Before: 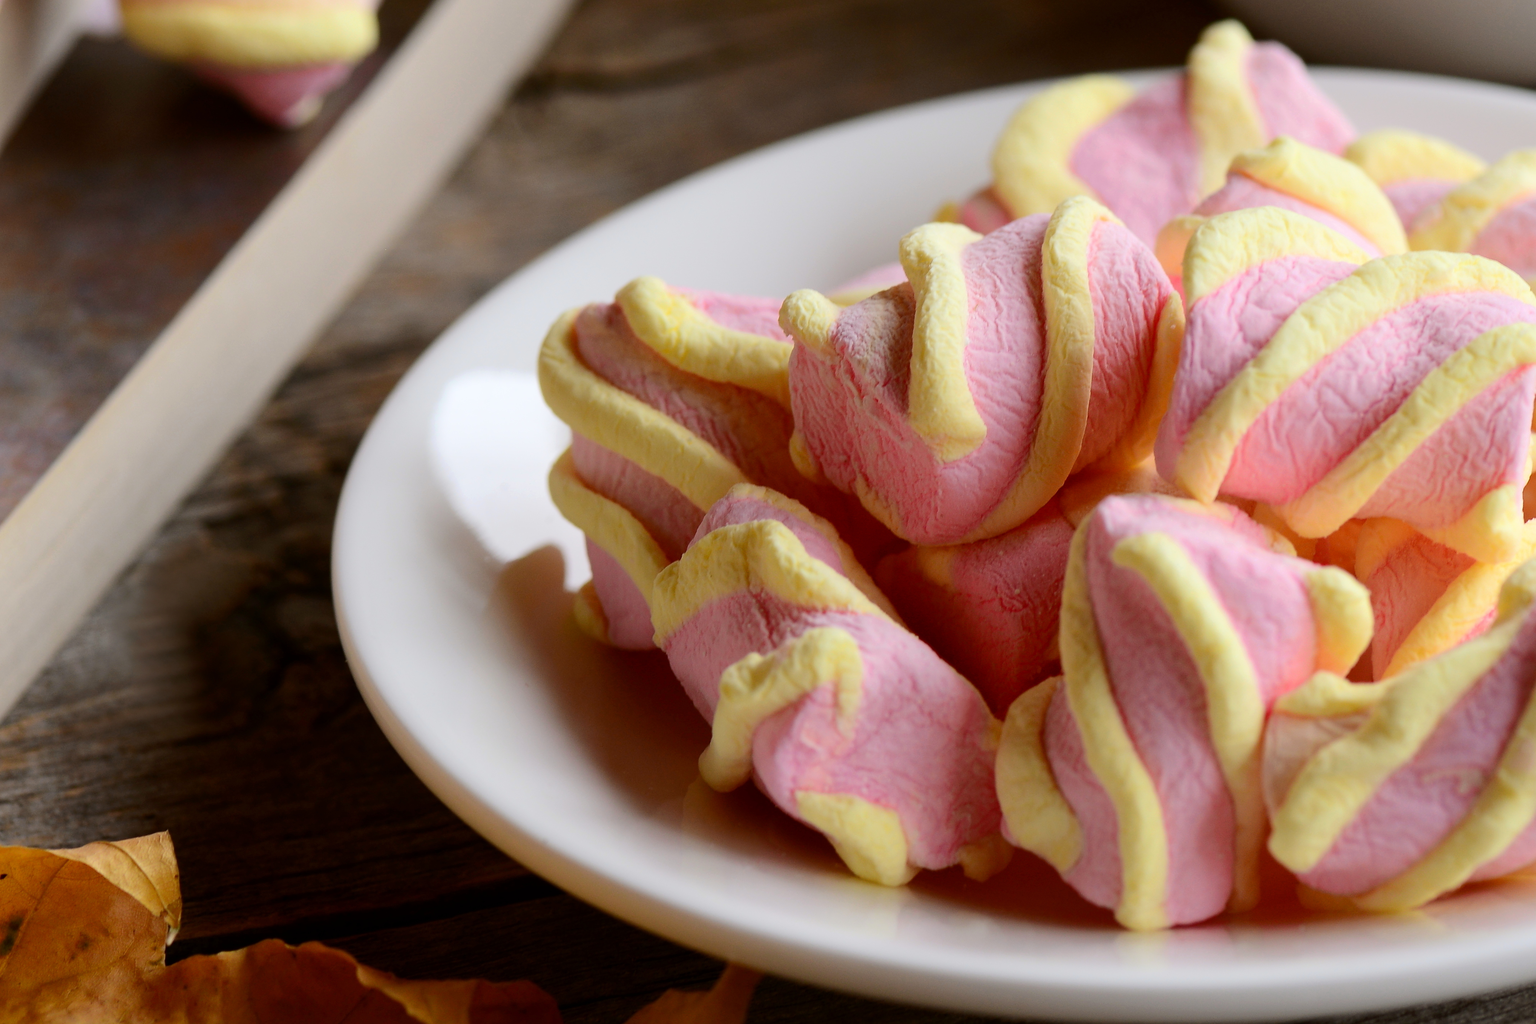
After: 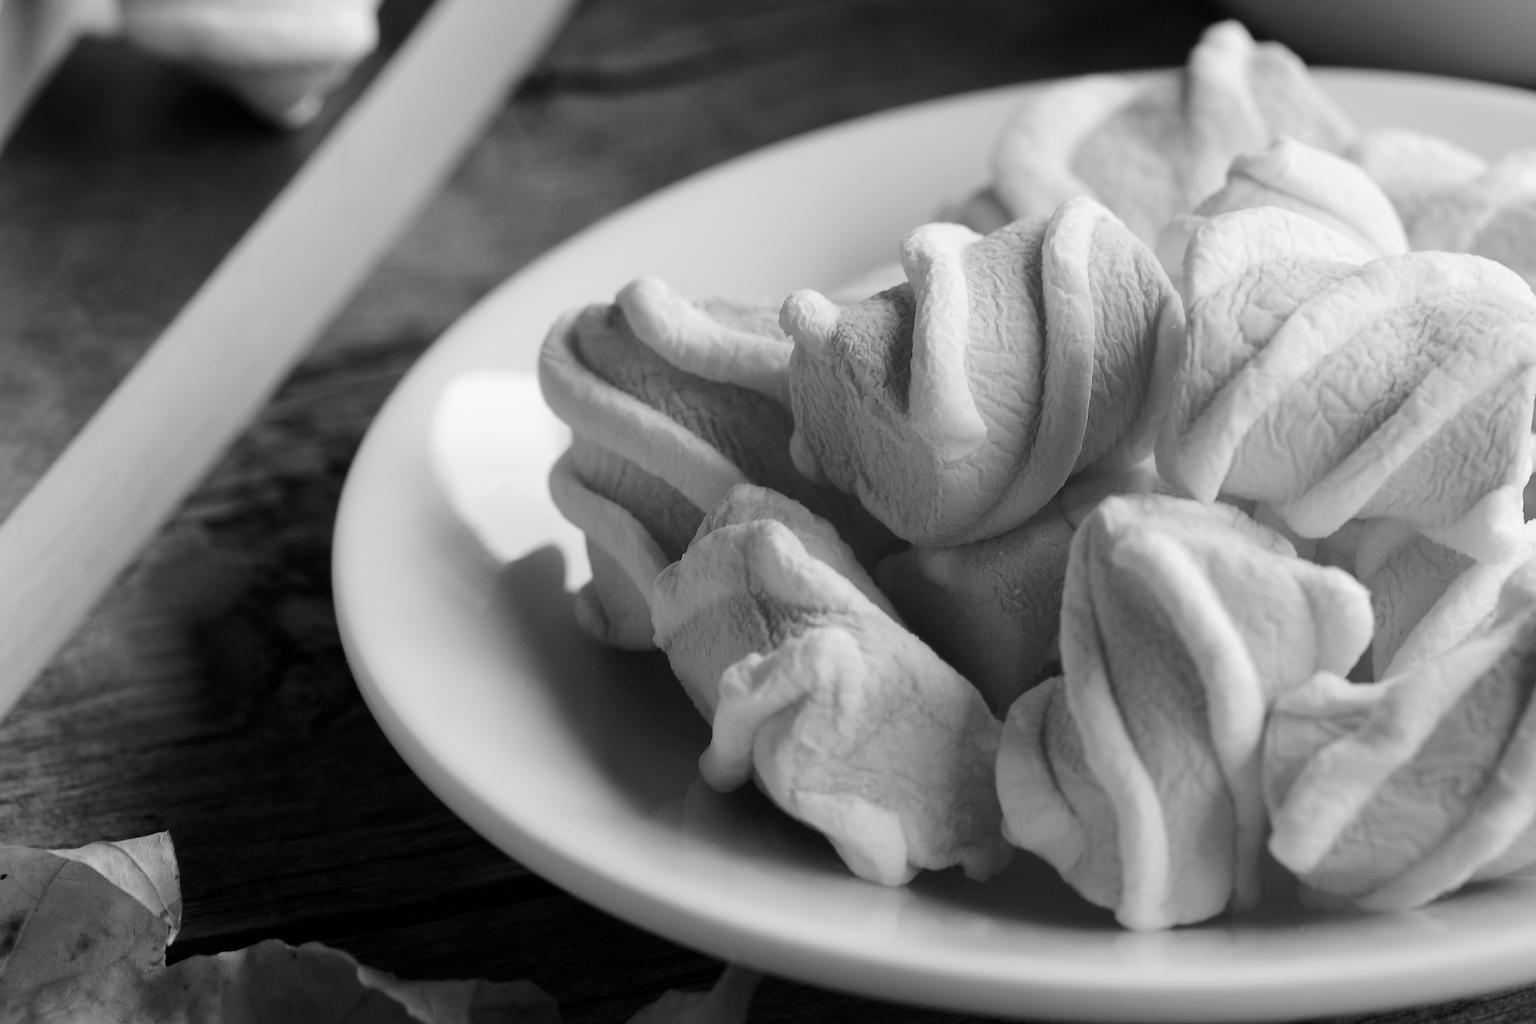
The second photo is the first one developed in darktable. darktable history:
monochrome: on, module defaults
color balance rgb: perceptual saturation grading › global saturation 10%
